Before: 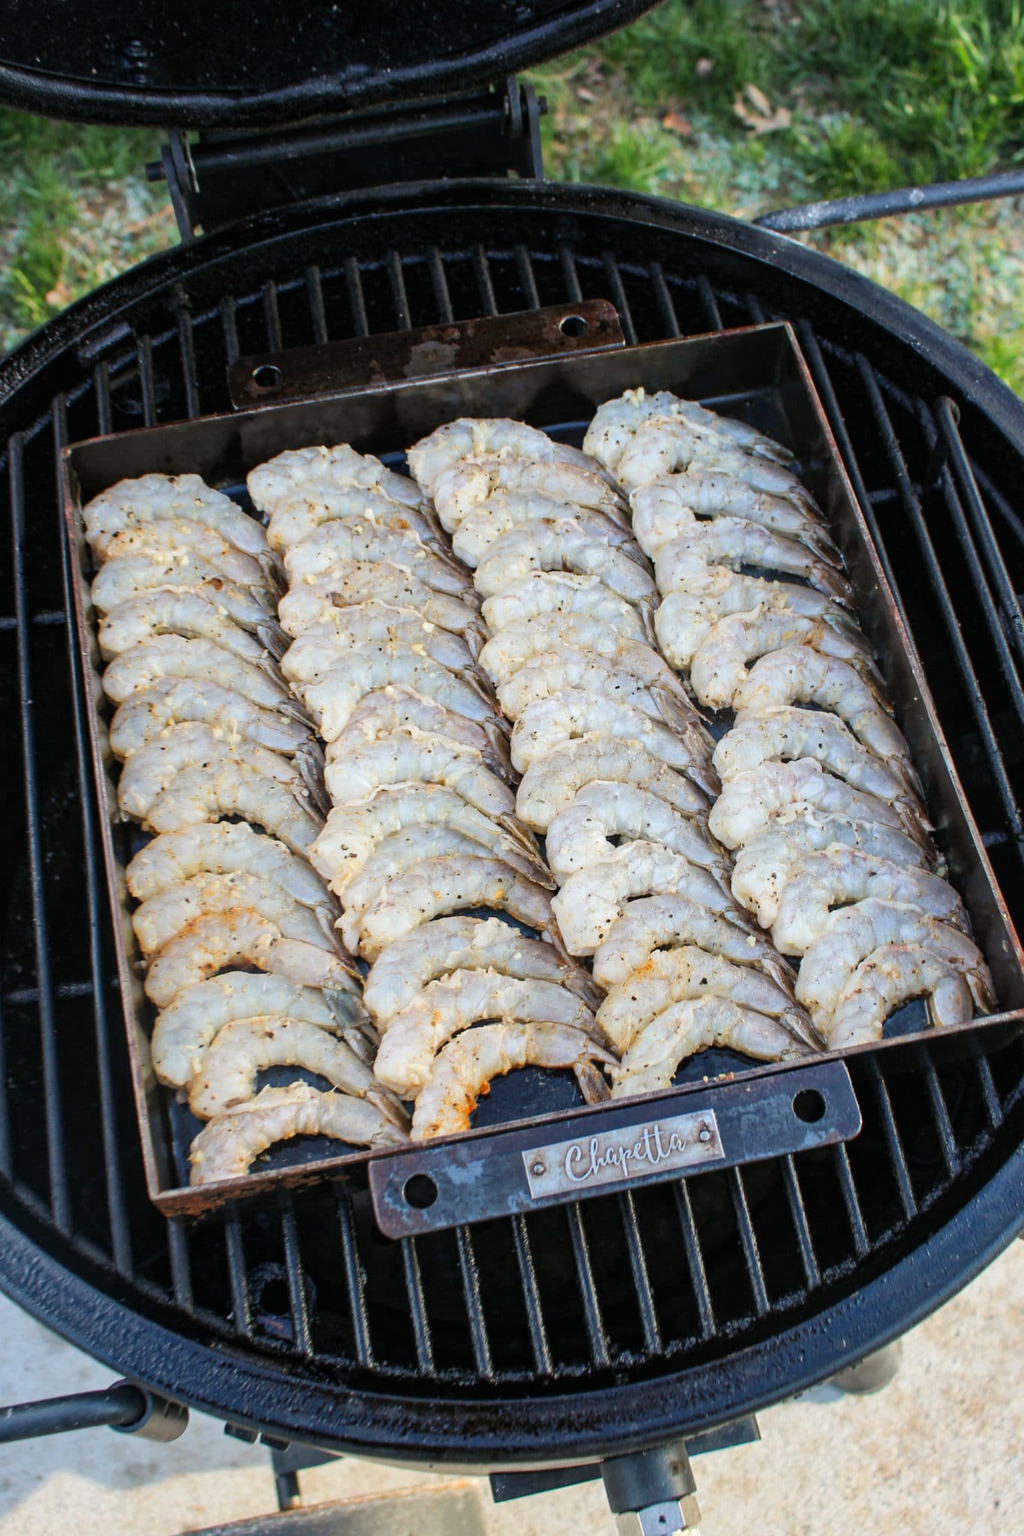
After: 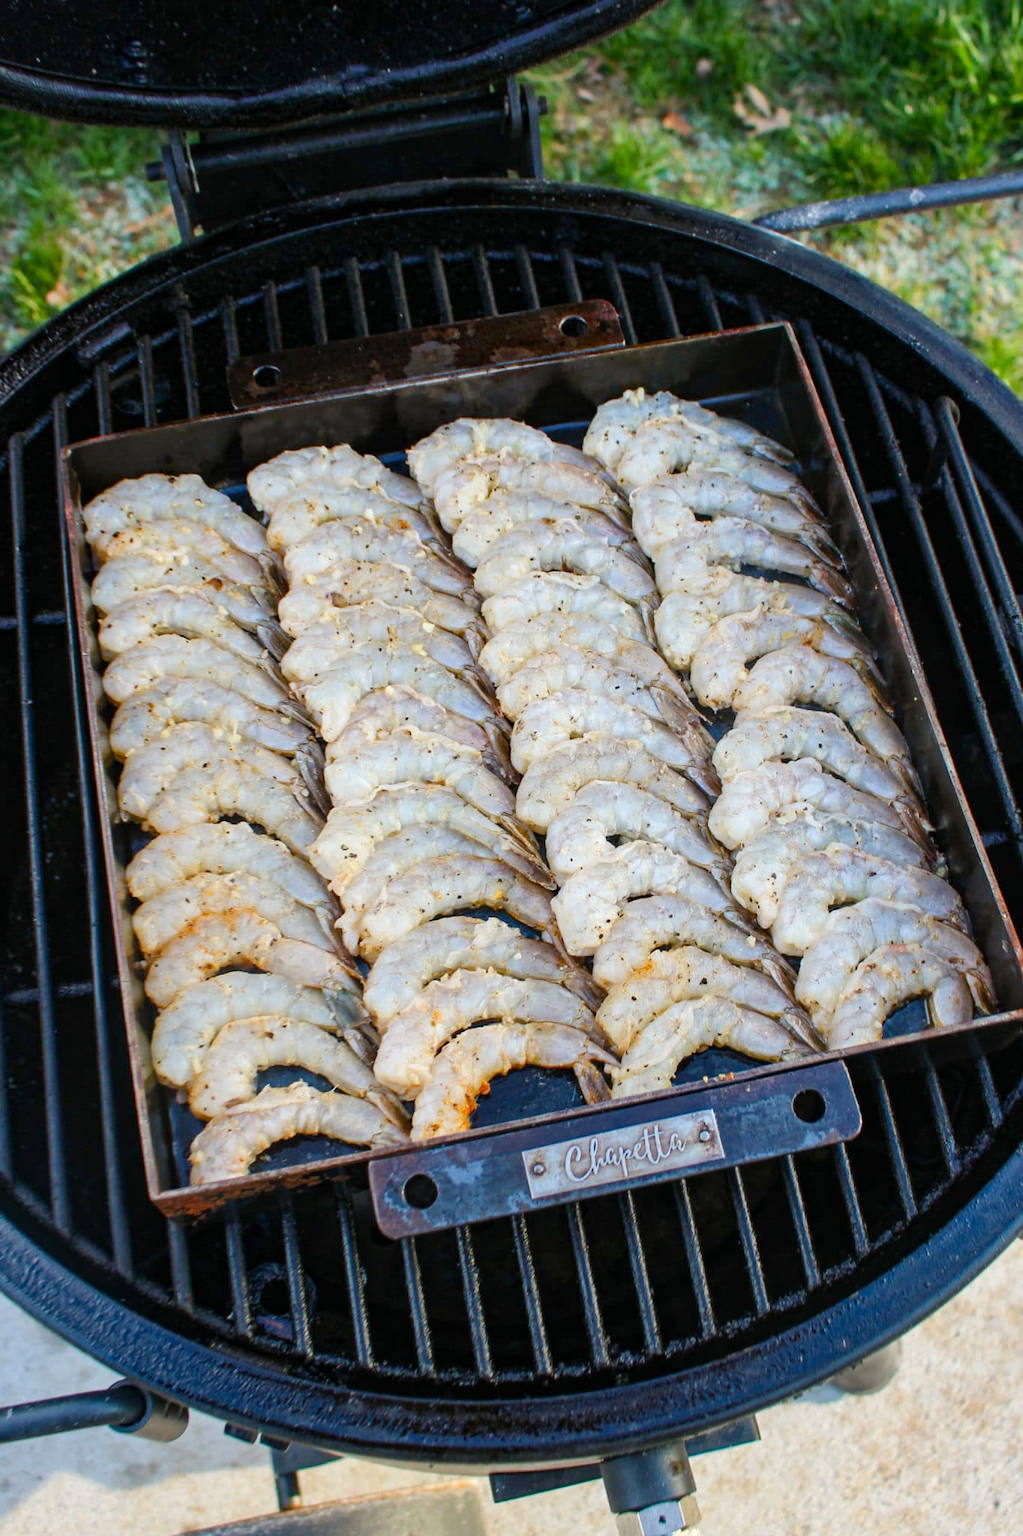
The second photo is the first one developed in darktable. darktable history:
color balance rgb: perceptual saturation grading › global saturation 20%, perceptual saturation grading › highlights -25.247%, perceptual saturation grading › shadows 25.349%, global vibrance 20%
